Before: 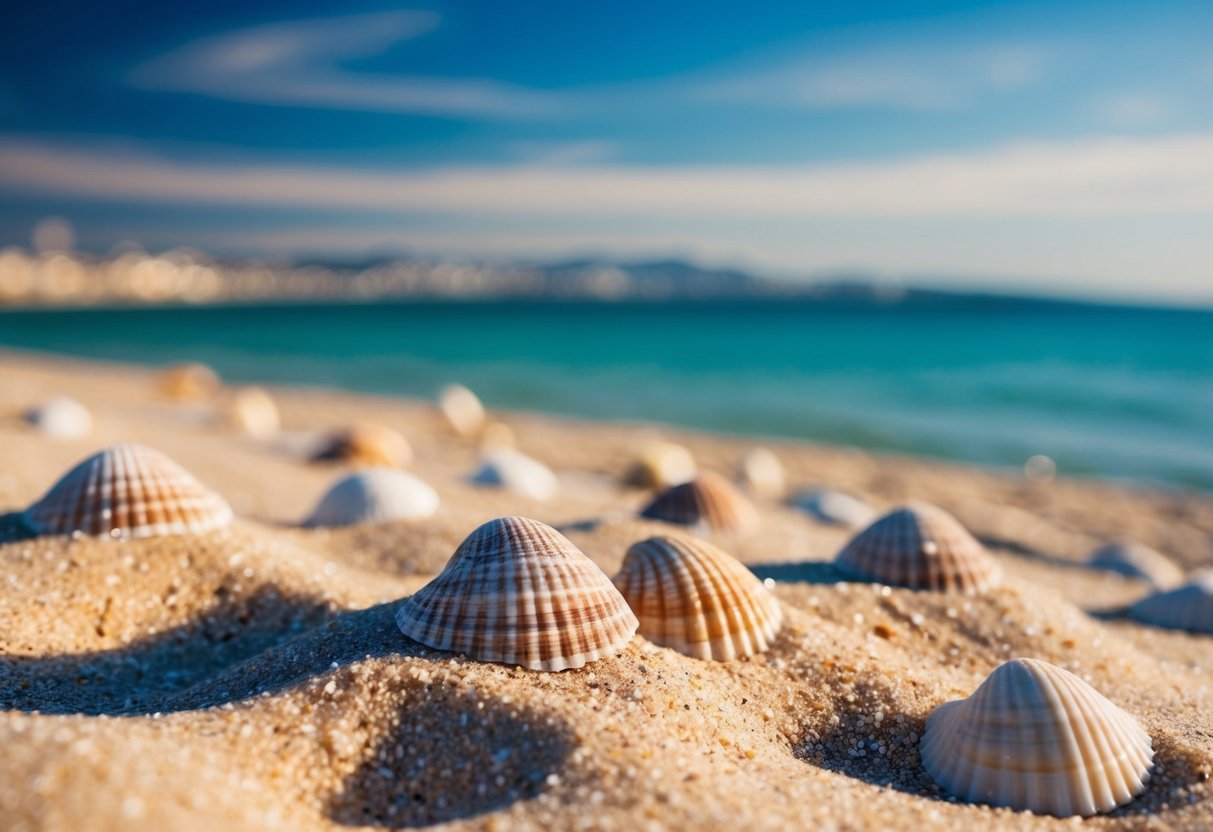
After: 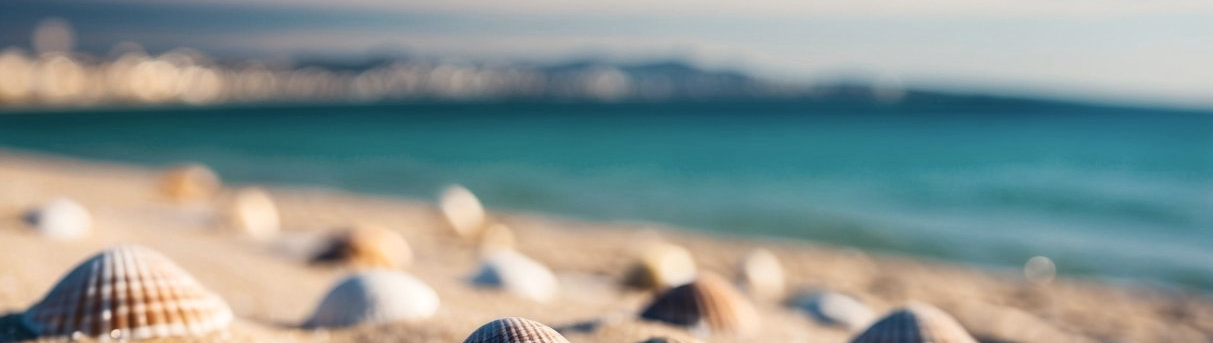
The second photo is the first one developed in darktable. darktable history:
levels: mode automatic, levels [0.044, 0.416, 0.908]
crop and rotate: top 23.975%, bottom 34.755%
contrast brightness saturation: contrast 0.113, saturation -0.163
